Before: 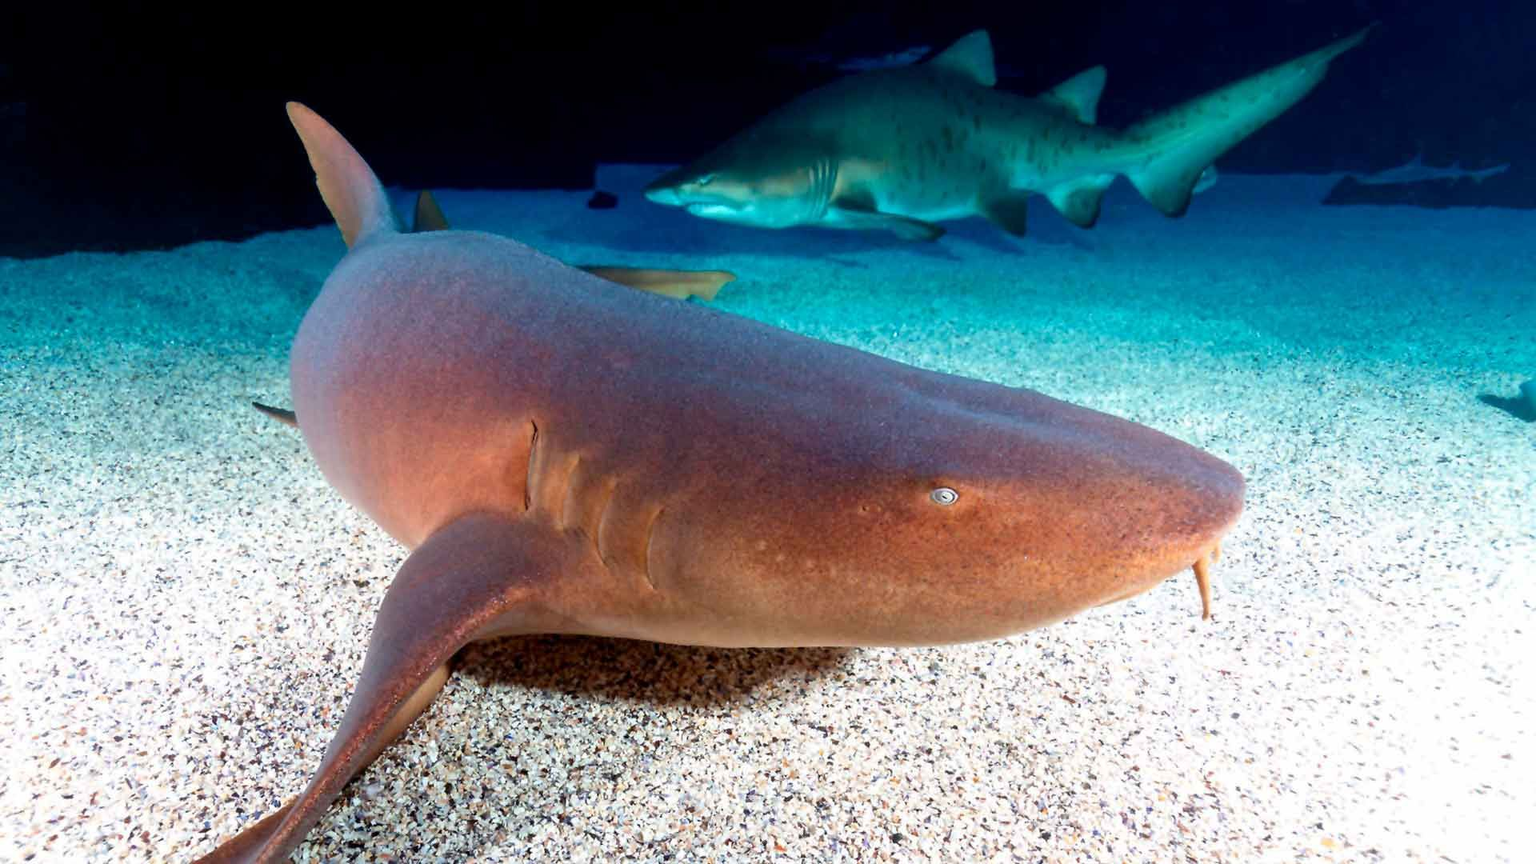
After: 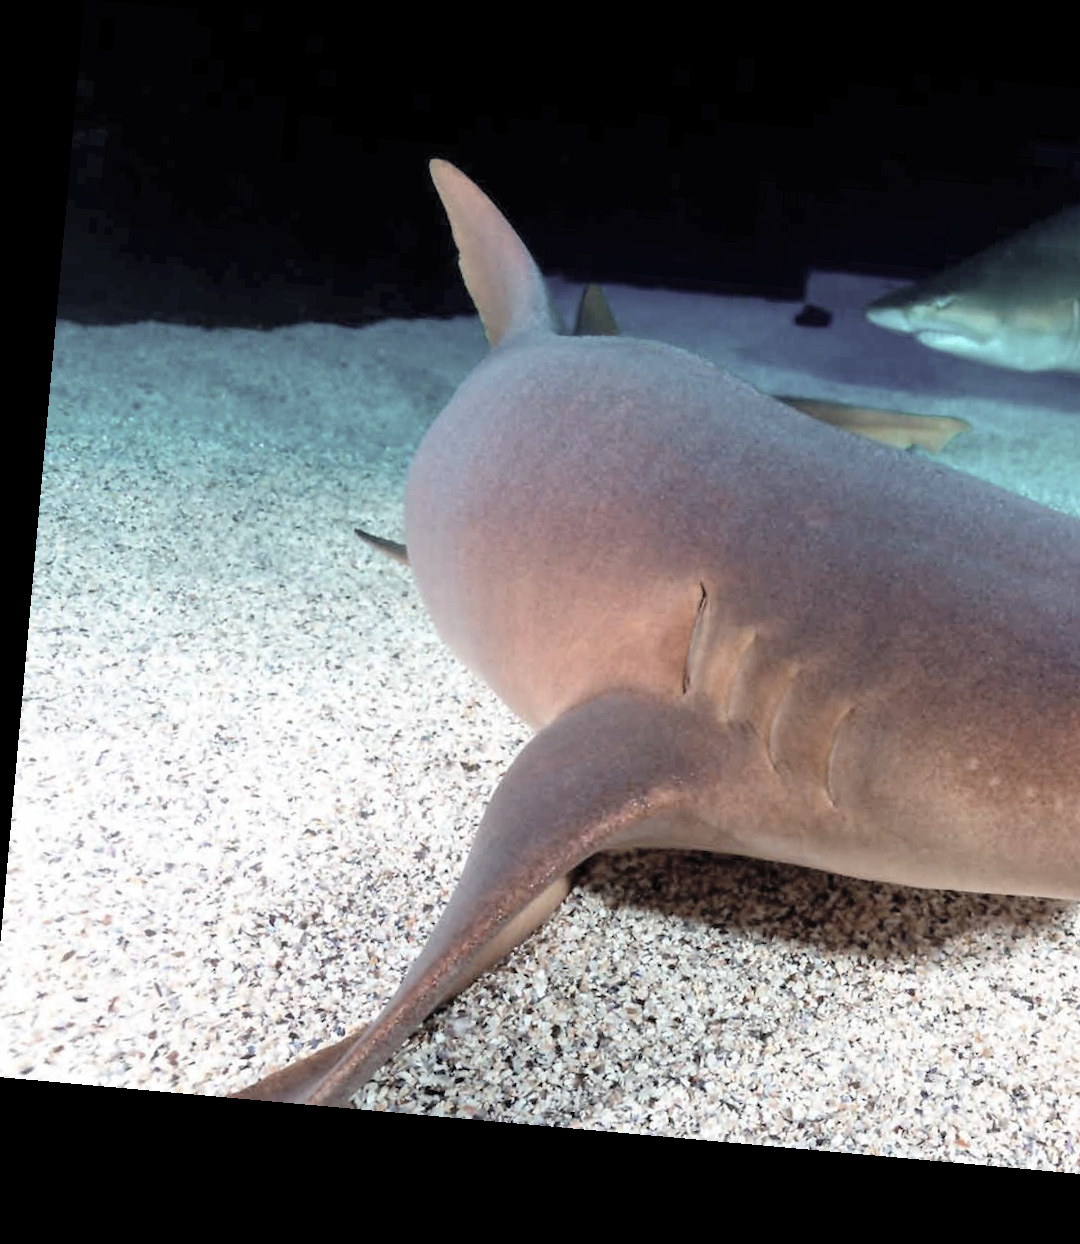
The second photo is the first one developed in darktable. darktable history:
rotate and perspective: rotation 5.12°, automatic cropping off
crop: left 0.587%, right 45.588%, bottom 0.086%
contrast brightness saturation: brightness 0.18, saturation -0.5
